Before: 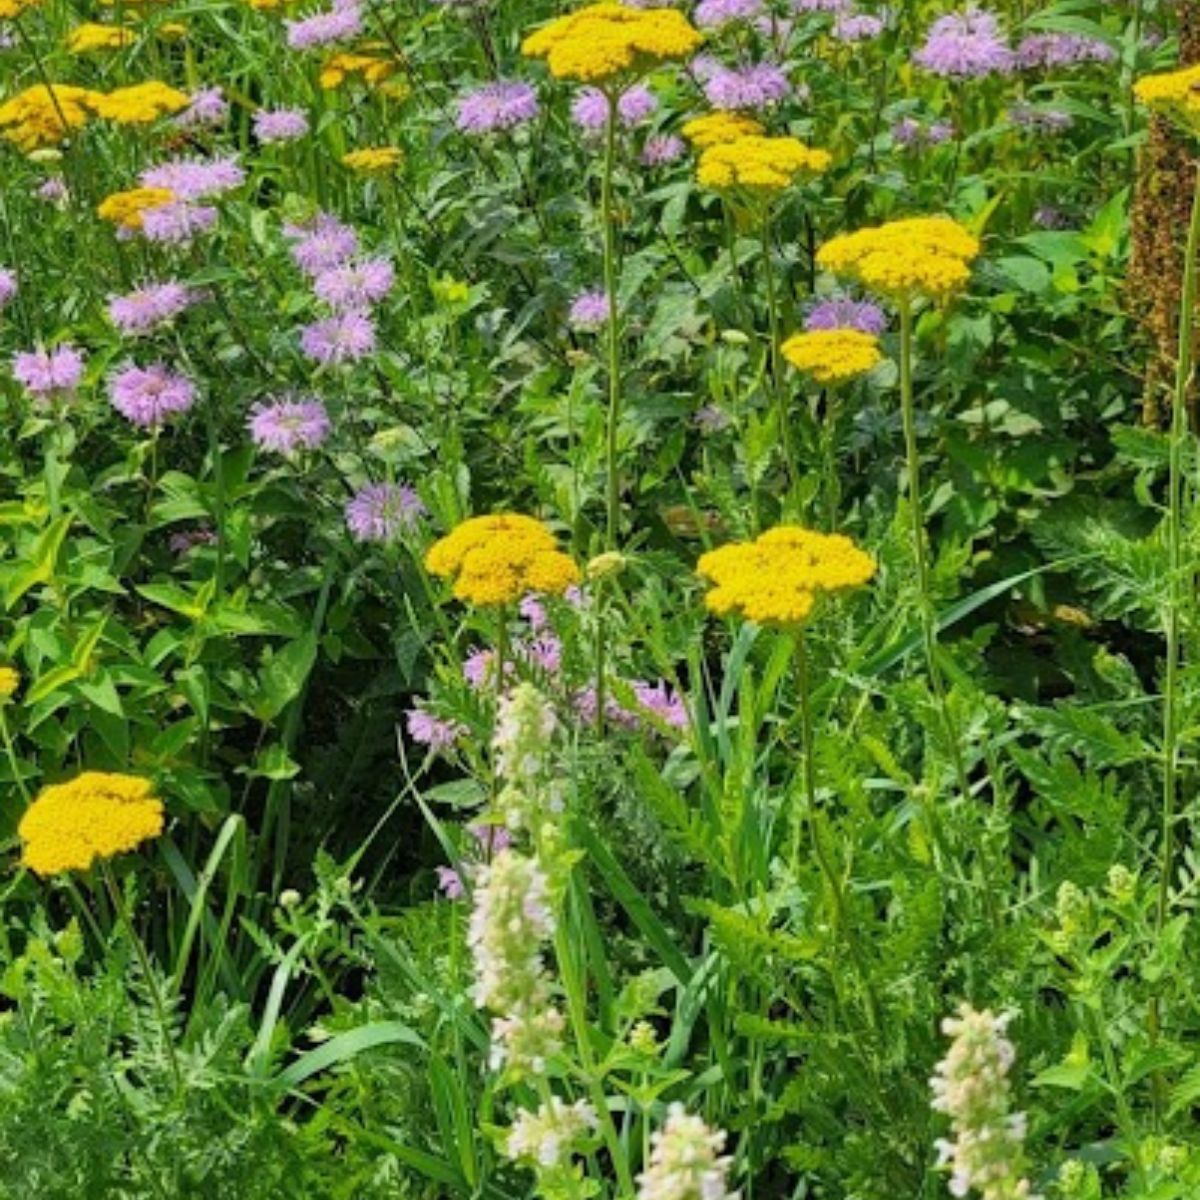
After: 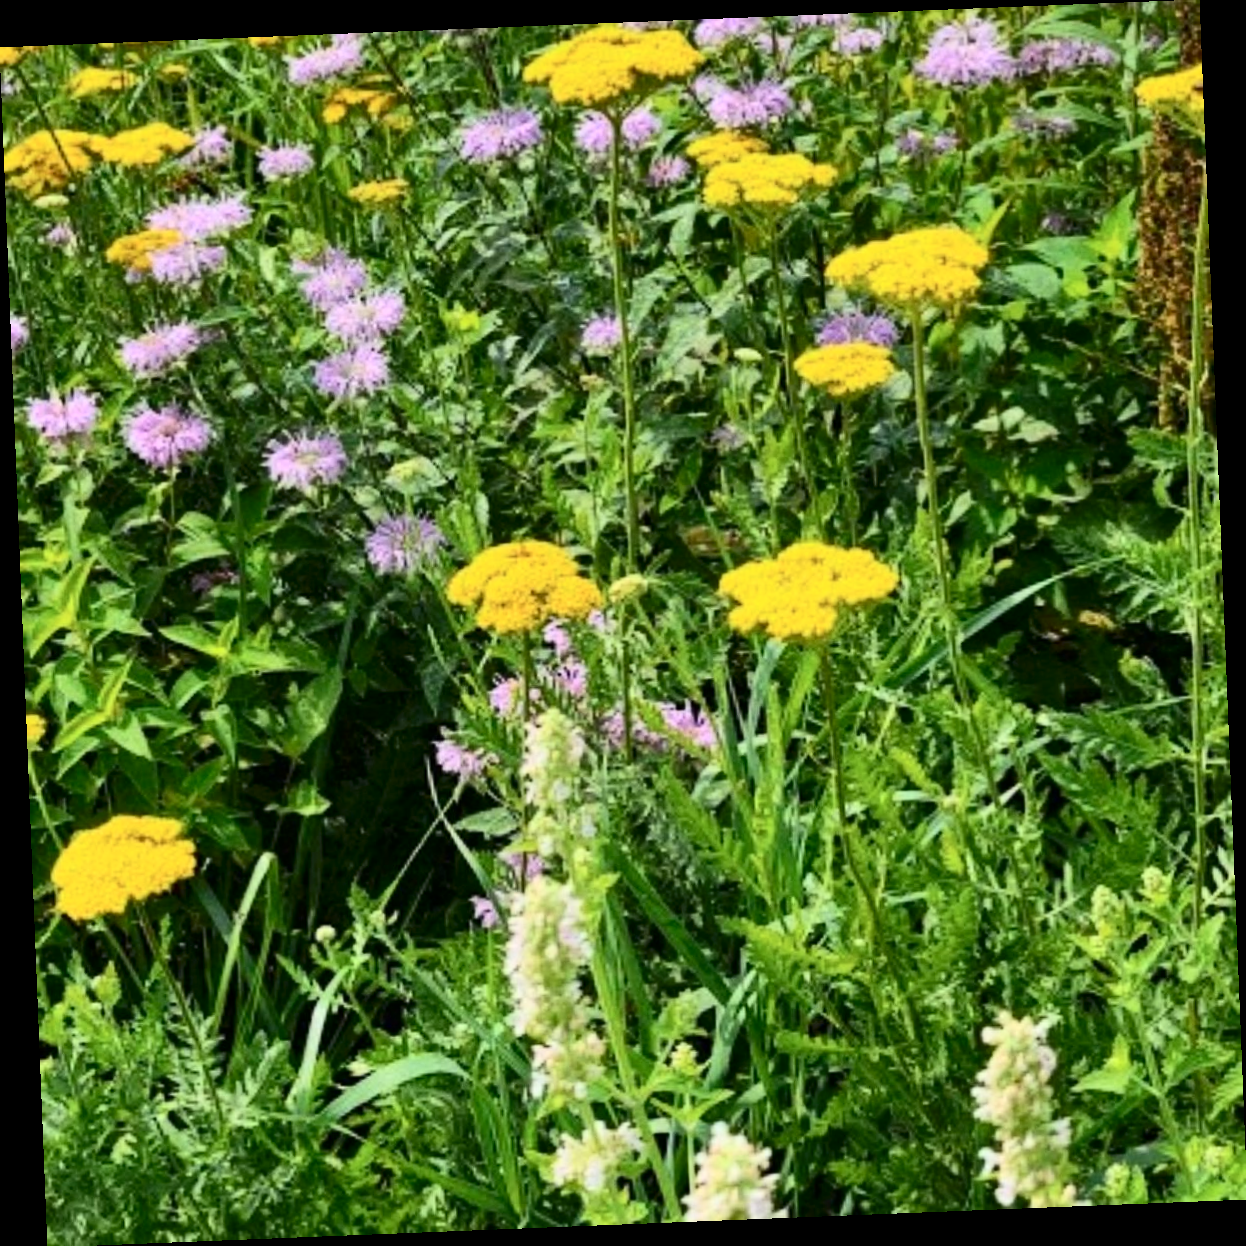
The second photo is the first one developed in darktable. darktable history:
rotate and perspective: rotation -2.29°, automatic cropping off
contrast brightness saturation: contrast 0.28
